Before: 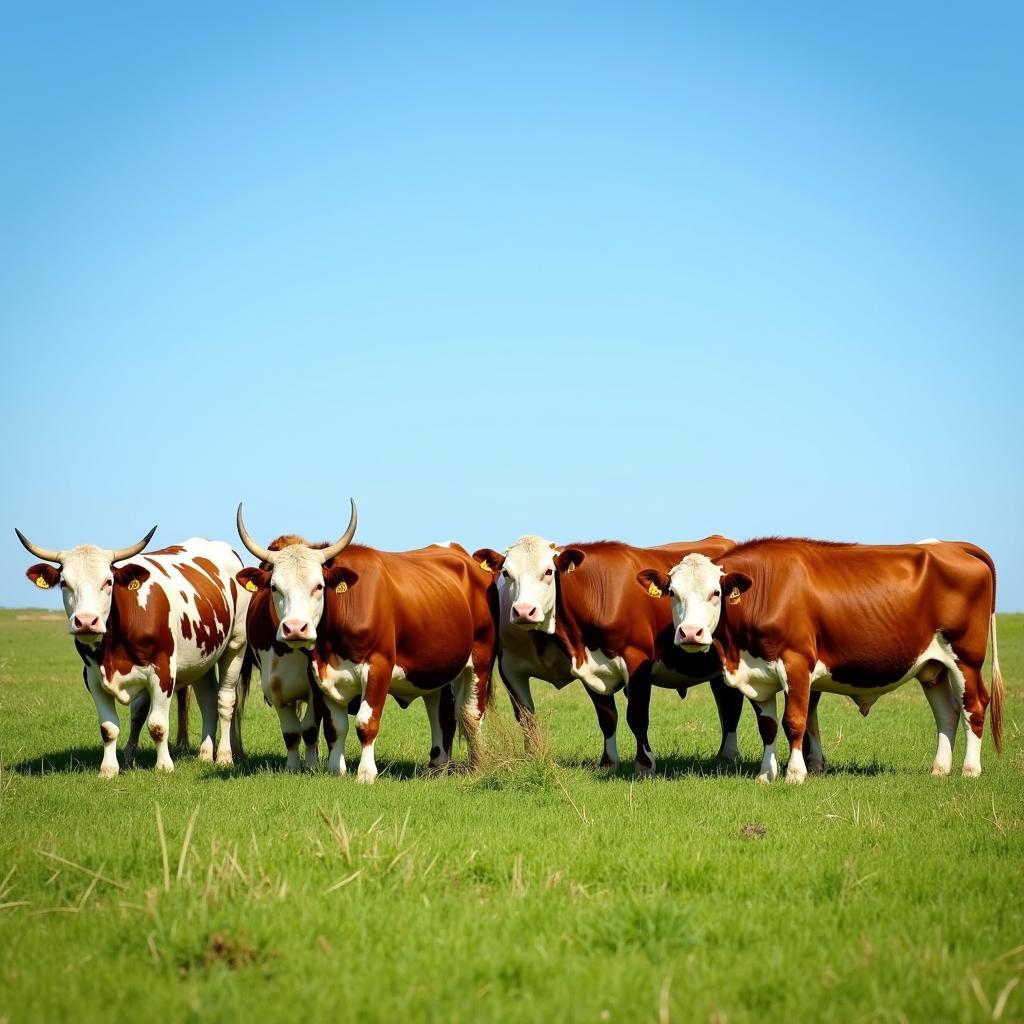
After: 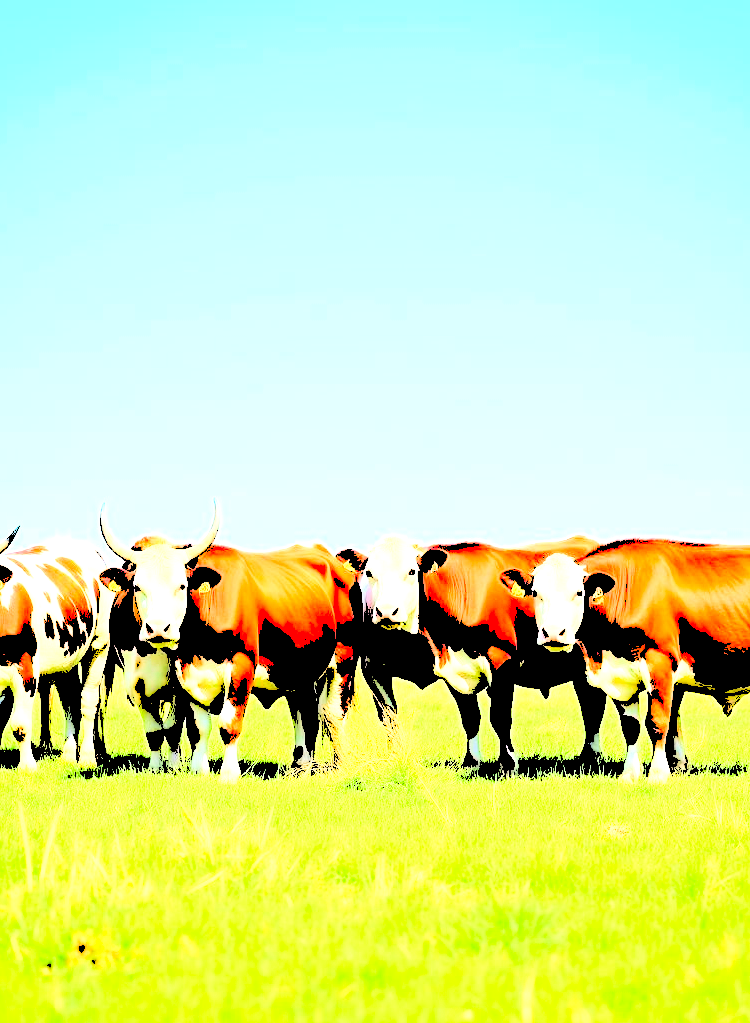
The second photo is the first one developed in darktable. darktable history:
crop: left 13.443%, right 13.31%
levels: levels [0.246, 0.246, 0.506]
tone equalizer: -8 EV -1.84 EV, -7 EV -1.16 EV, -6 EV -1.62 EV, smoothing diameter 25%, edges refinement/feathering 10, preserve details guided filter
